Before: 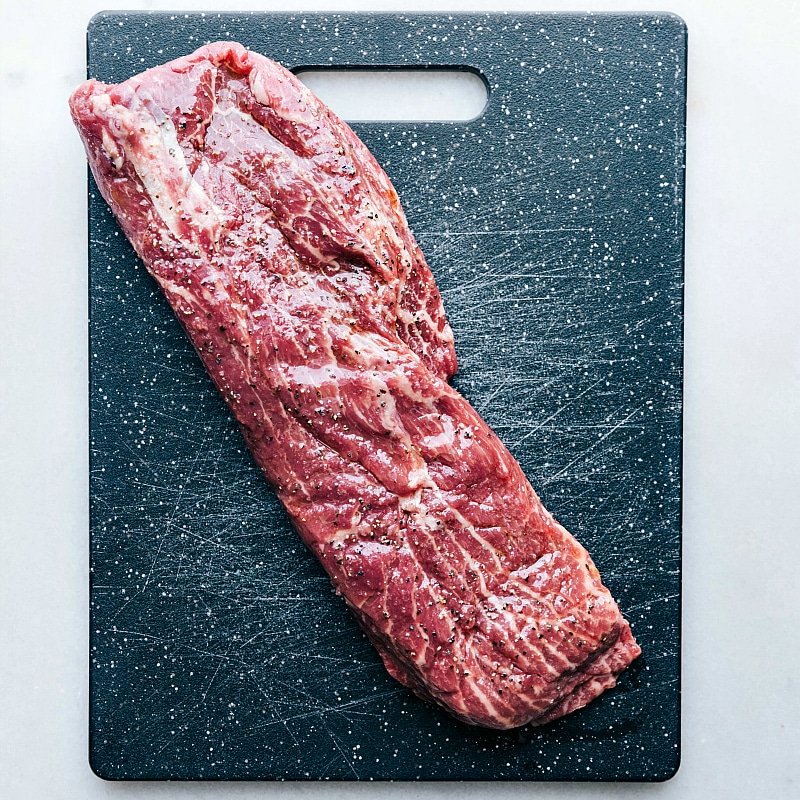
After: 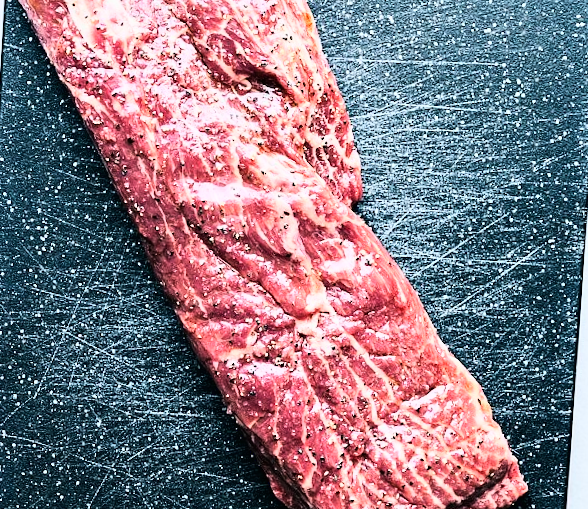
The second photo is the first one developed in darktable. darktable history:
base curve: curves: ch0 [(0, 0) (0.007, 0.004) (0.027, 0.03) (0.046, 0.07) (0.207, 0.54) (0.442, 0.872) (0.673, 0.972) (1, 1)]
tone equalizer: -8 EV -0.002 EV, -7 EV 0.005 EV, -6 EV -0.044 EV, -5 EV 0.019 EV, -4 EV -0.022 EV, -3 EV 0.014 EV, -2 EV -0.048 EV, -1 EV -0.273 EV, +0 EV -0.579 EV
contrast brightness saturation: saturation -0.03
crop and rotate: angle -3.62°, left 9.817%, top 20.496%, right 12.09%, bottom 11.894%
